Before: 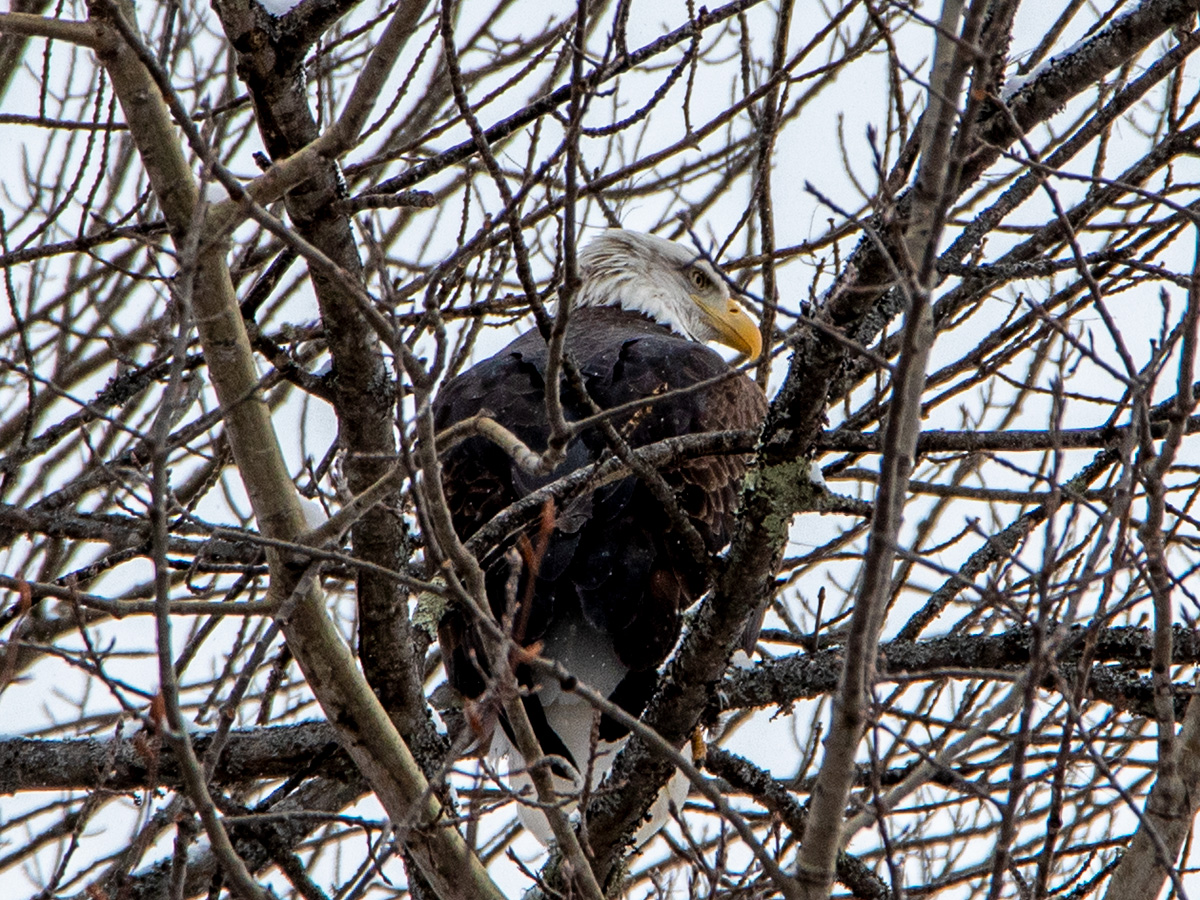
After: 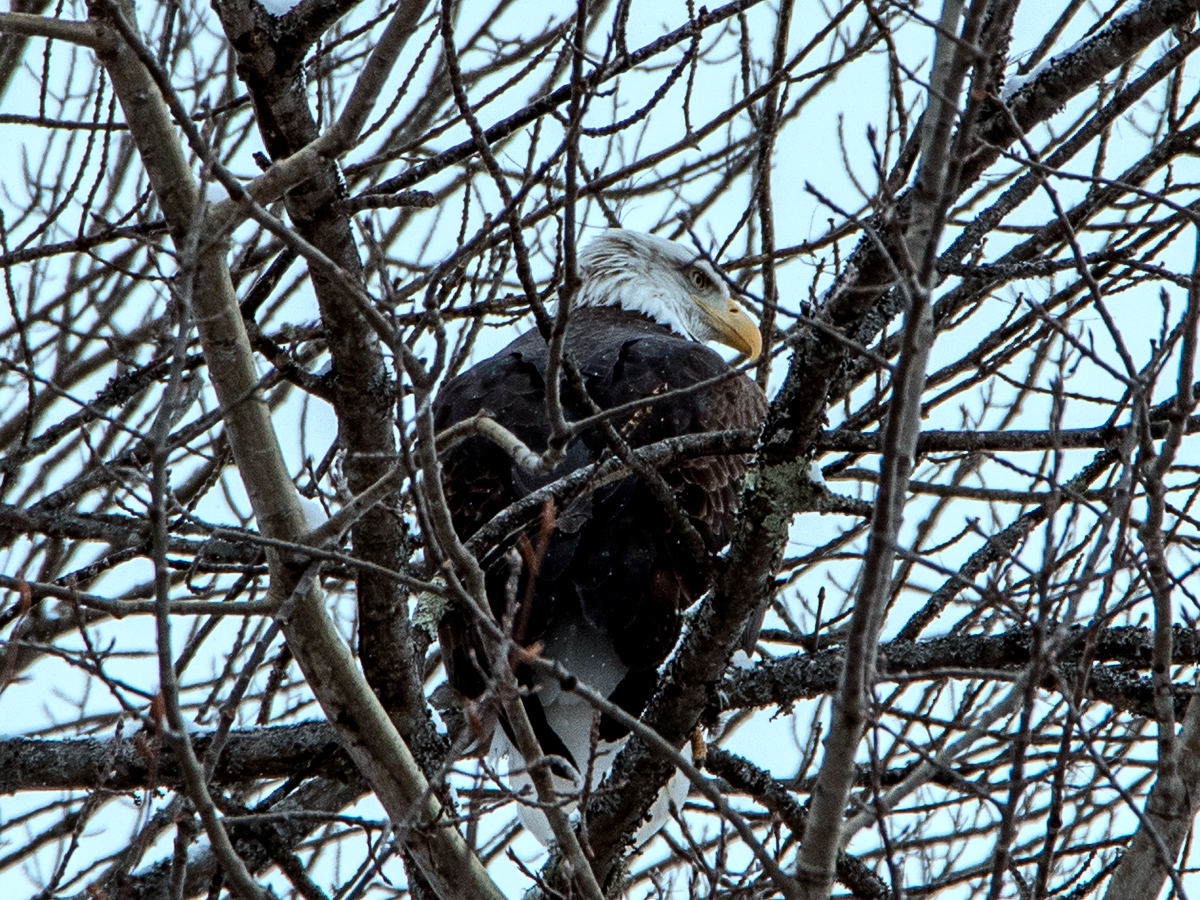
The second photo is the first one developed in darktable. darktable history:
contrast brightness saturation: contrast 0.15, brightness -0.01, saturation 0.1
color correction: highlights a* -12.64, highlights b* -18.1, saturation 0.7
